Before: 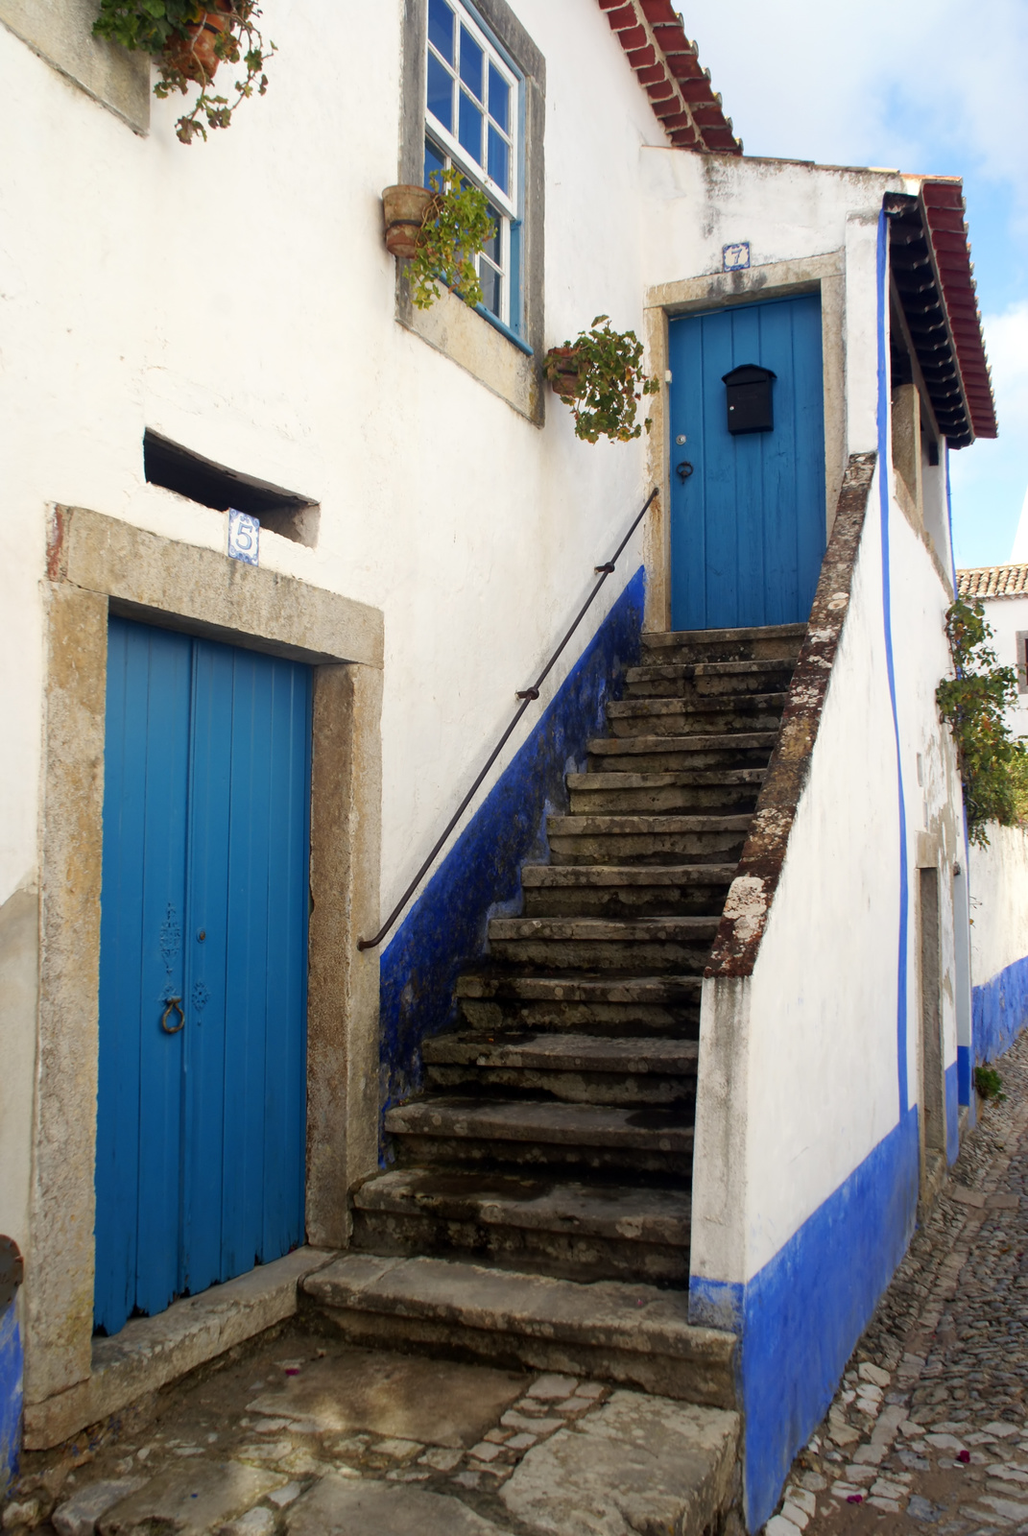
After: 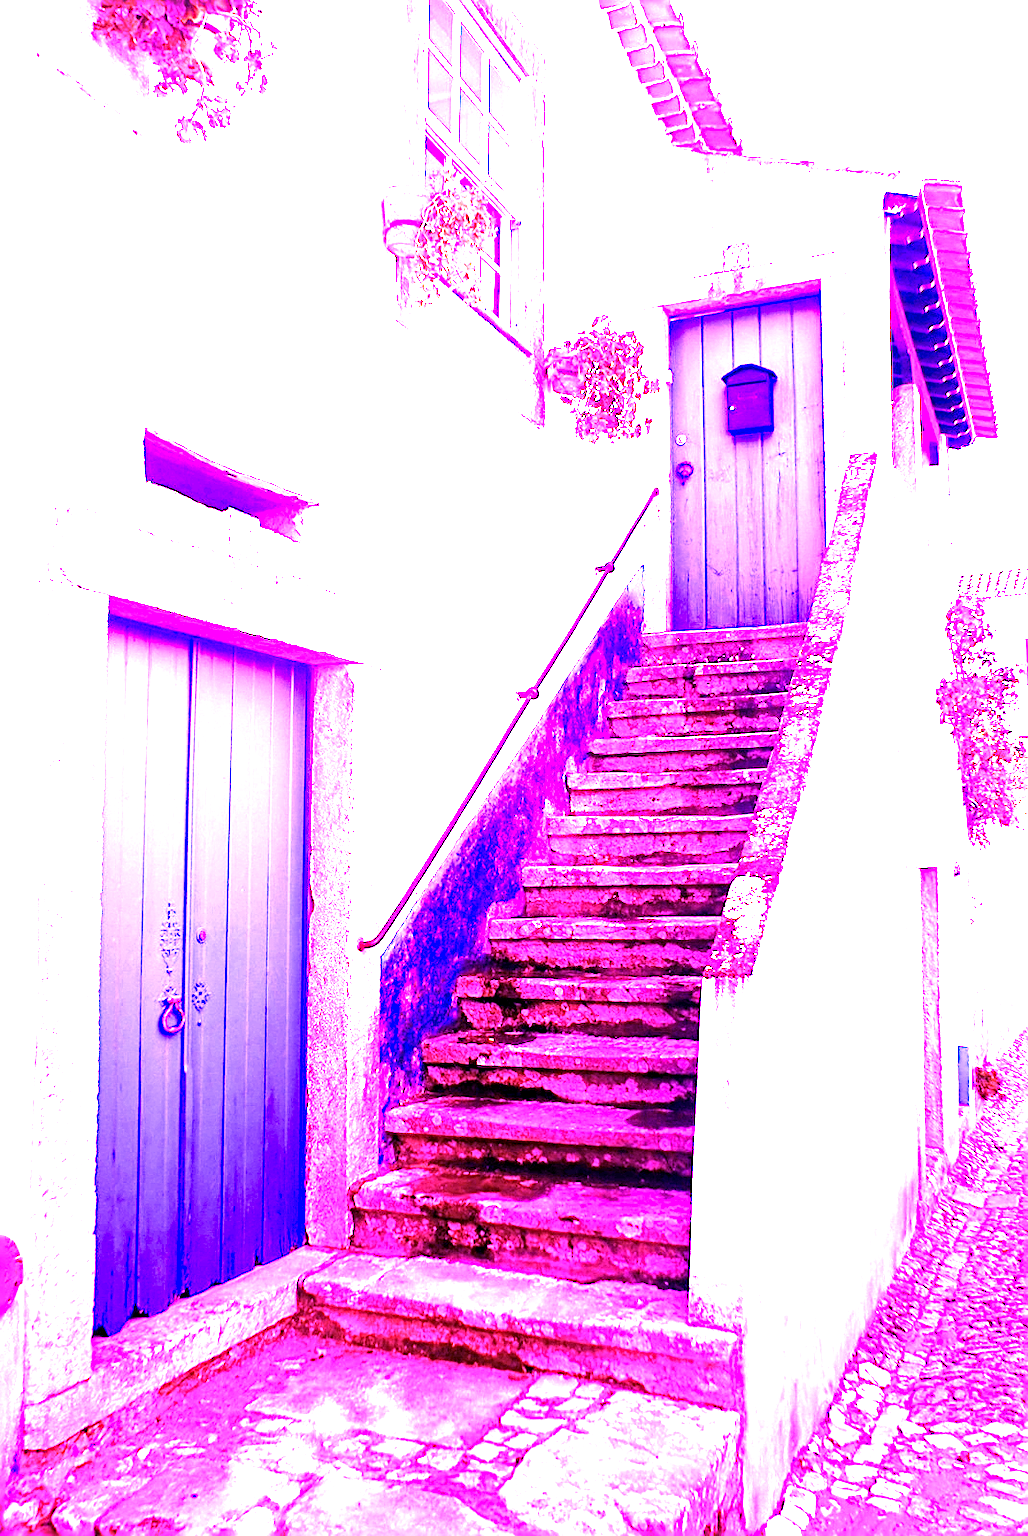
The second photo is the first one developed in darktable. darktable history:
color calibration: illuminant as shot in camera, x 0.379, y 0.396, temperature 4138.76 K
sharpen: on, module defaults
white balance: red 8, blue 8
